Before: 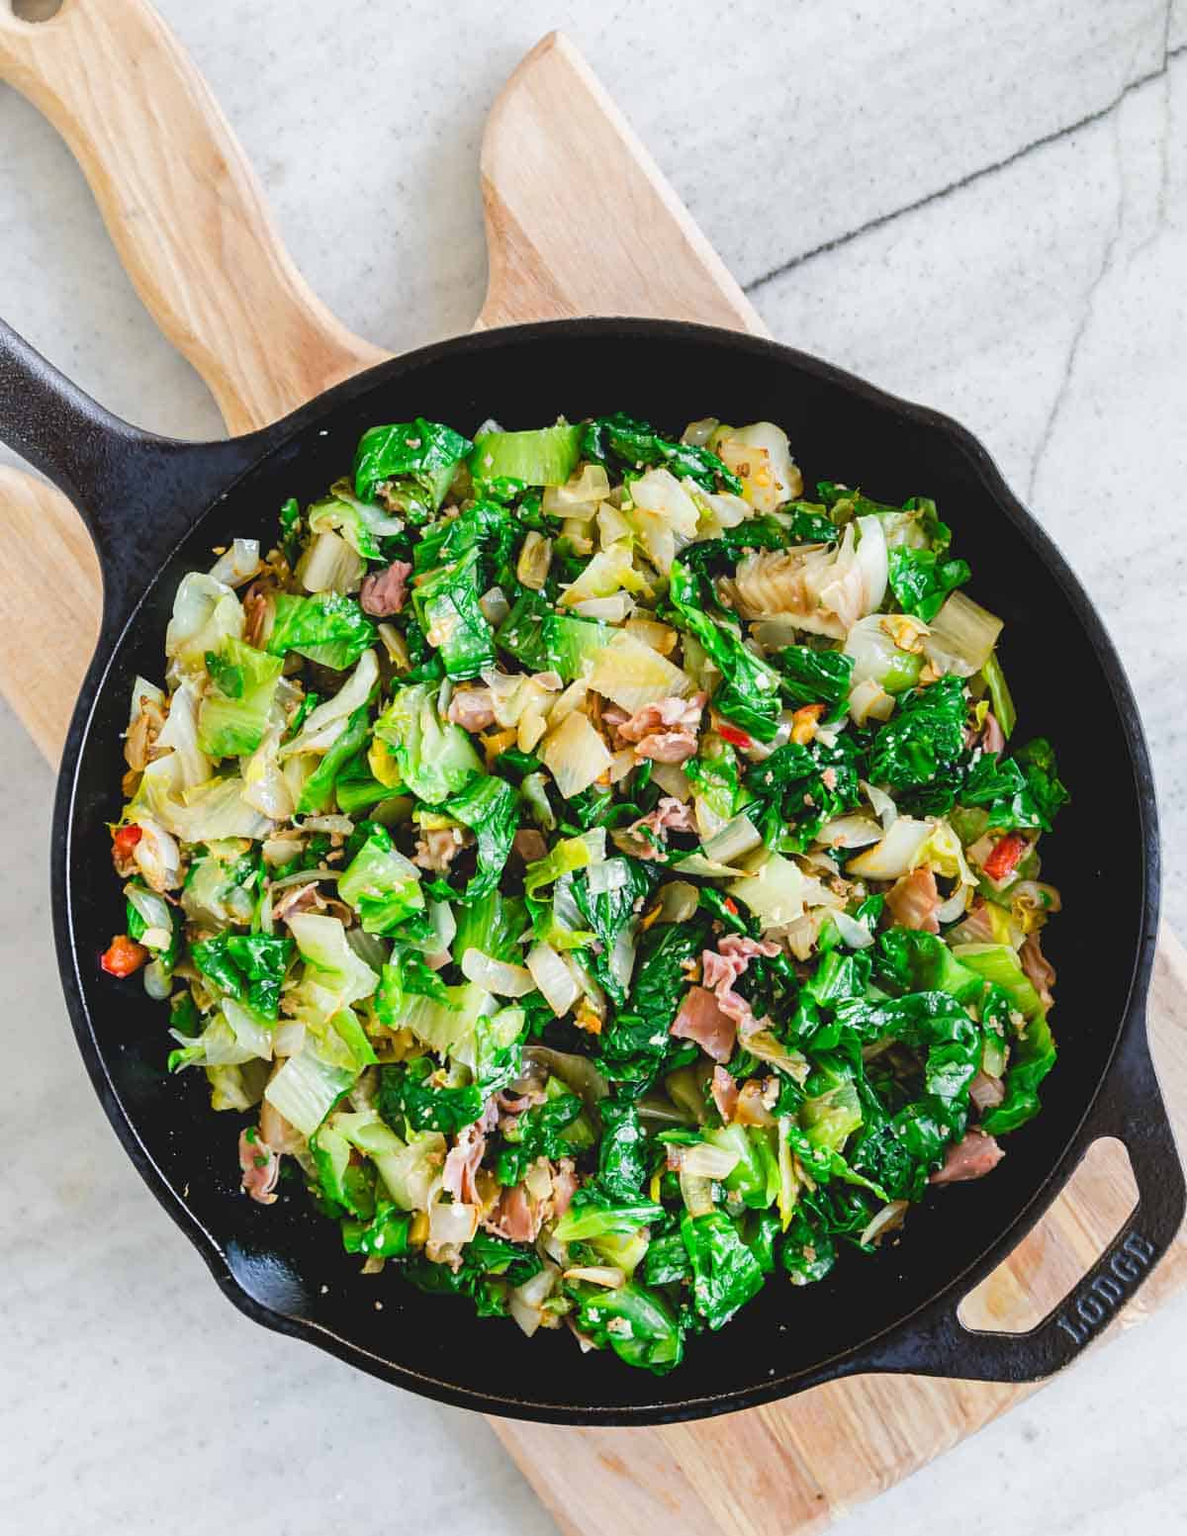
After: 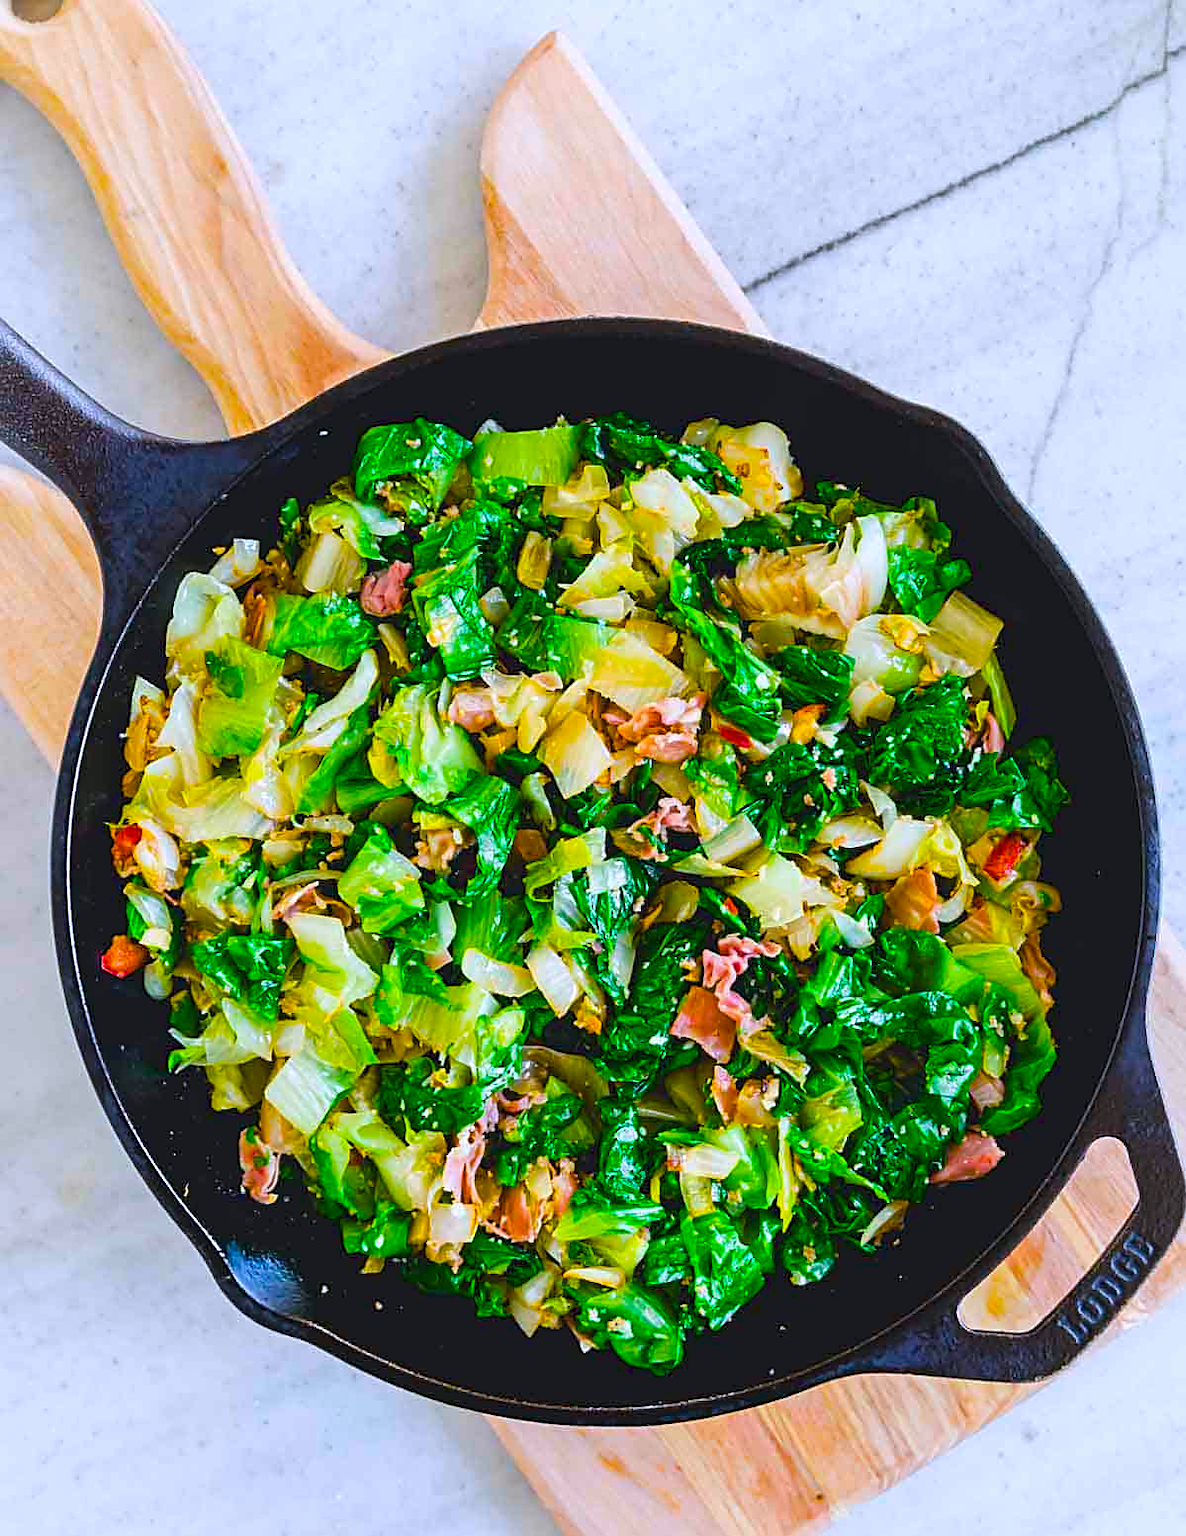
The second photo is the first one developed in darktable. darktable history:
sharpen: on, module defaults
color calibration: illuminant as shot in camera, x 0.358, y 0.373, temperature 4628.91 K
white balance: emerald 1
color balance rgb: perceptual saturation grading › global saturation 100%
